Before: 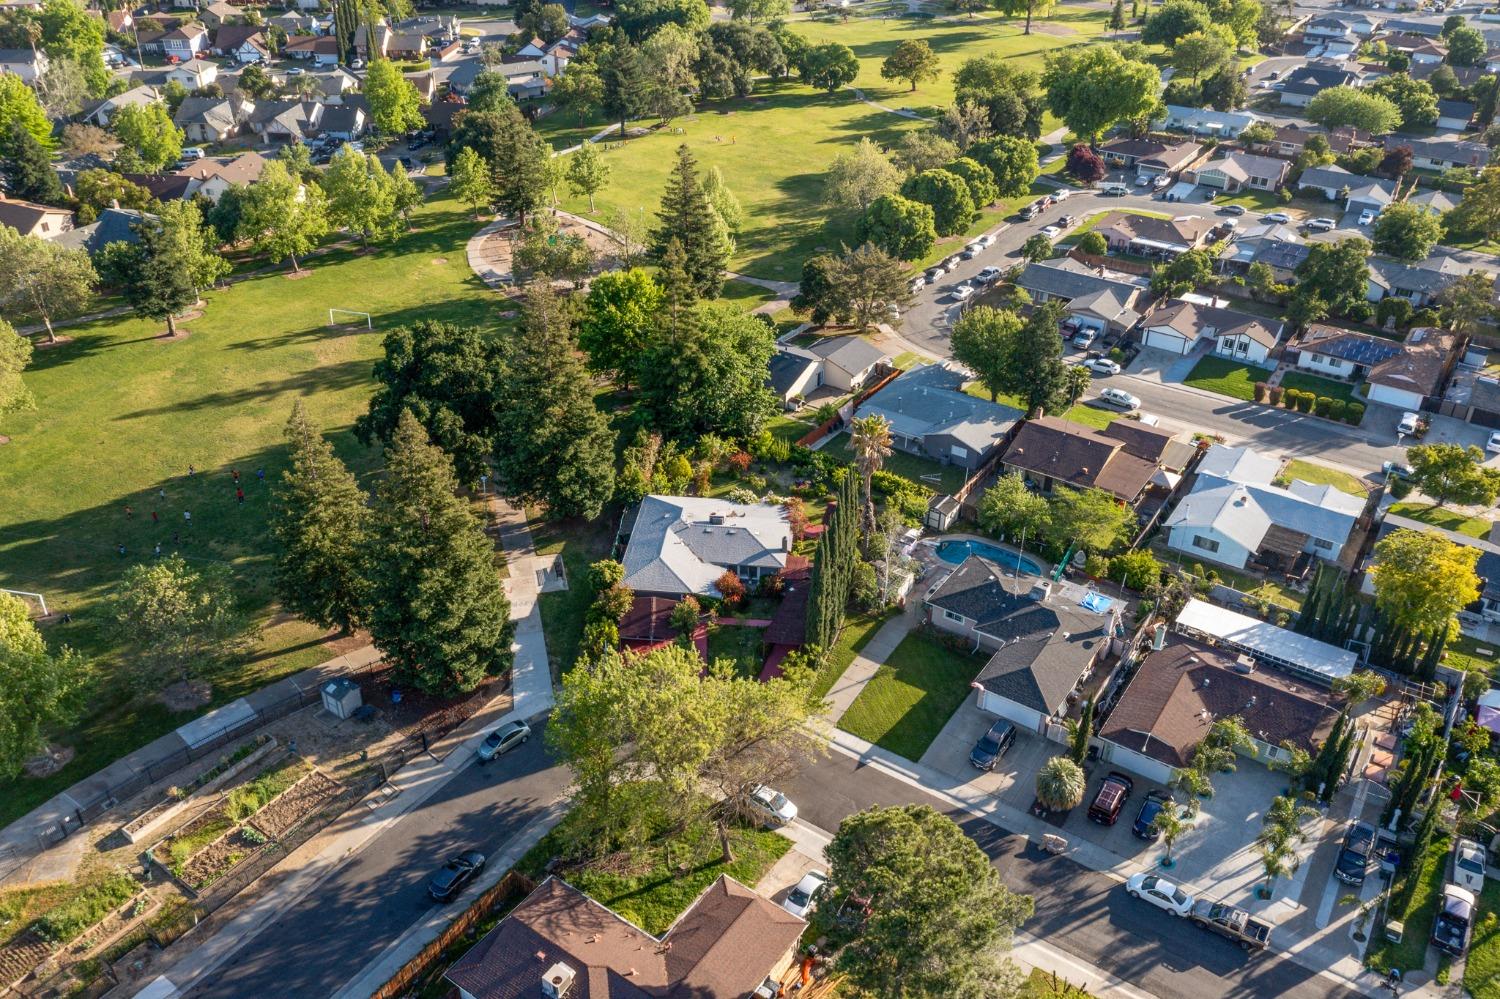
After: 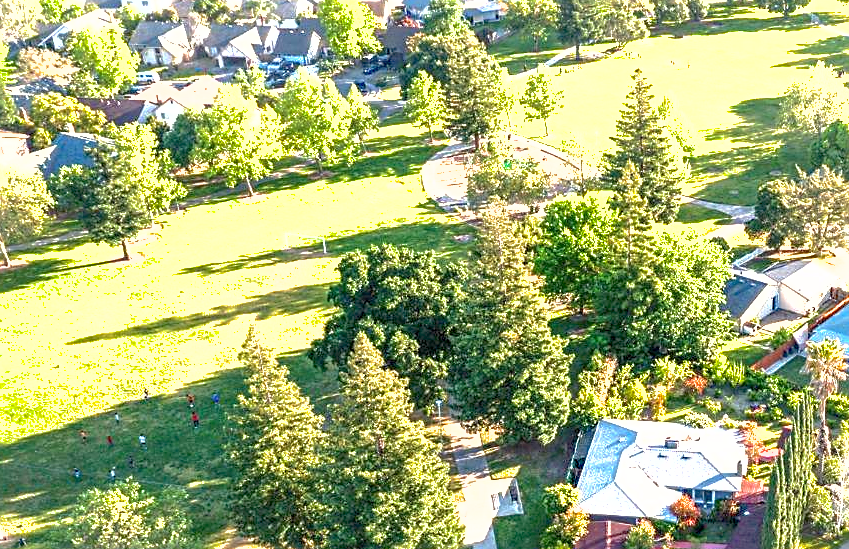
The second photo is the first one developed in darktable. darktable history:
shadows and highlights: on, module defaults
haze removal: compatibility mode true, adaptive false
exposure: black level correction 0, exposure 1.389 EV, compensate exposure bias true, compensate highlight preservation false
sharpen: on, module defaults
crop and rotate: left 3.024%, top 7.684%, right 40.333%, bottom 37.353%
